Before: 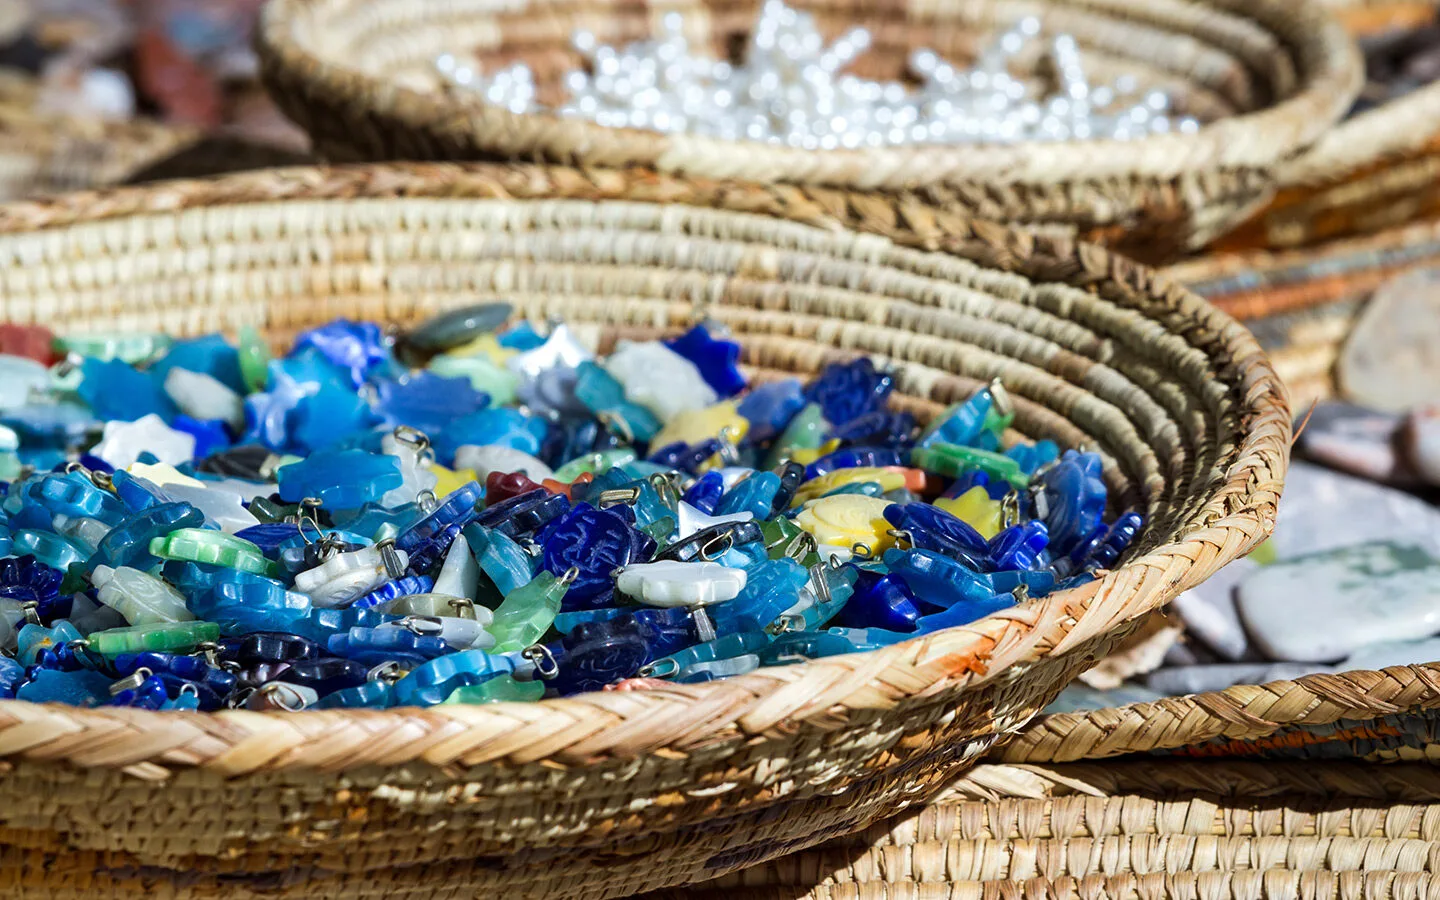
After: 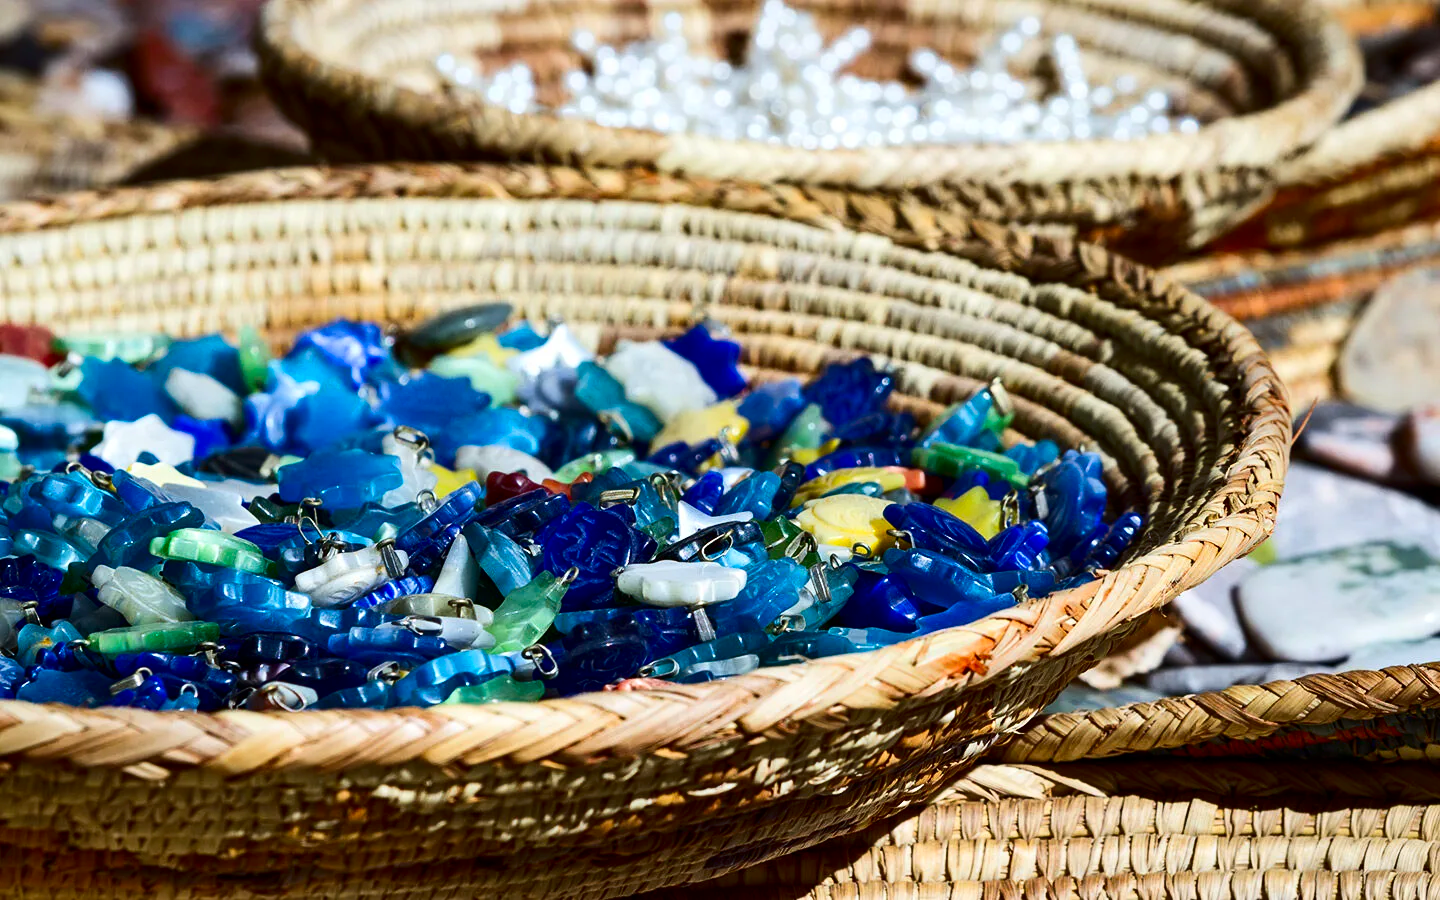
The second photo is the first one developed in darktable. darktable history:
contrast brightness saturation: contrast 0.209, brightness -0.109, saturation 0.212
